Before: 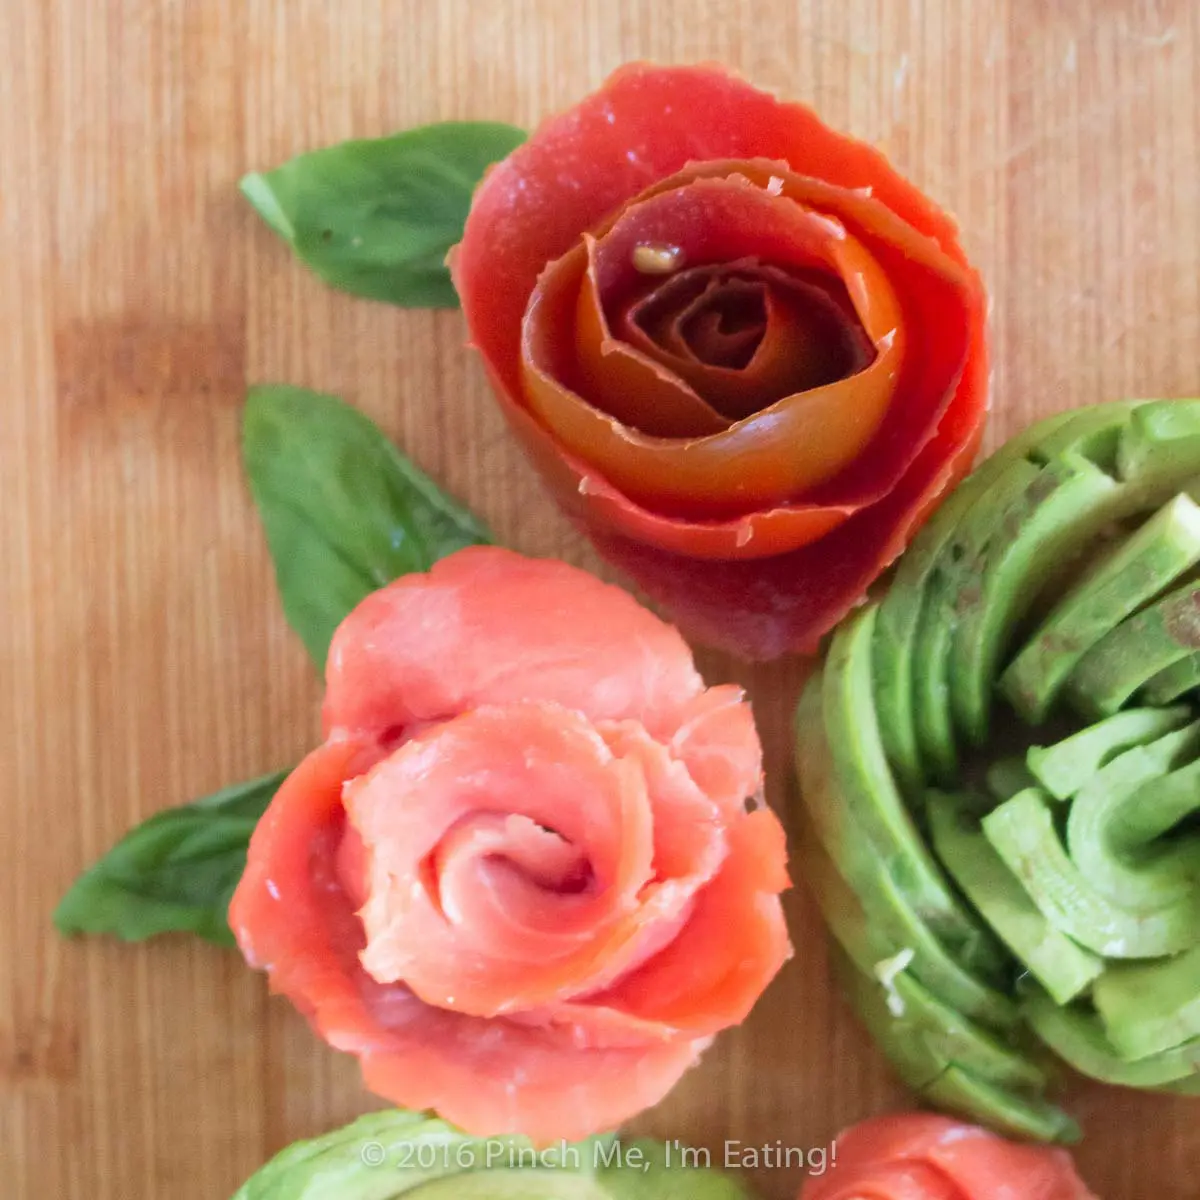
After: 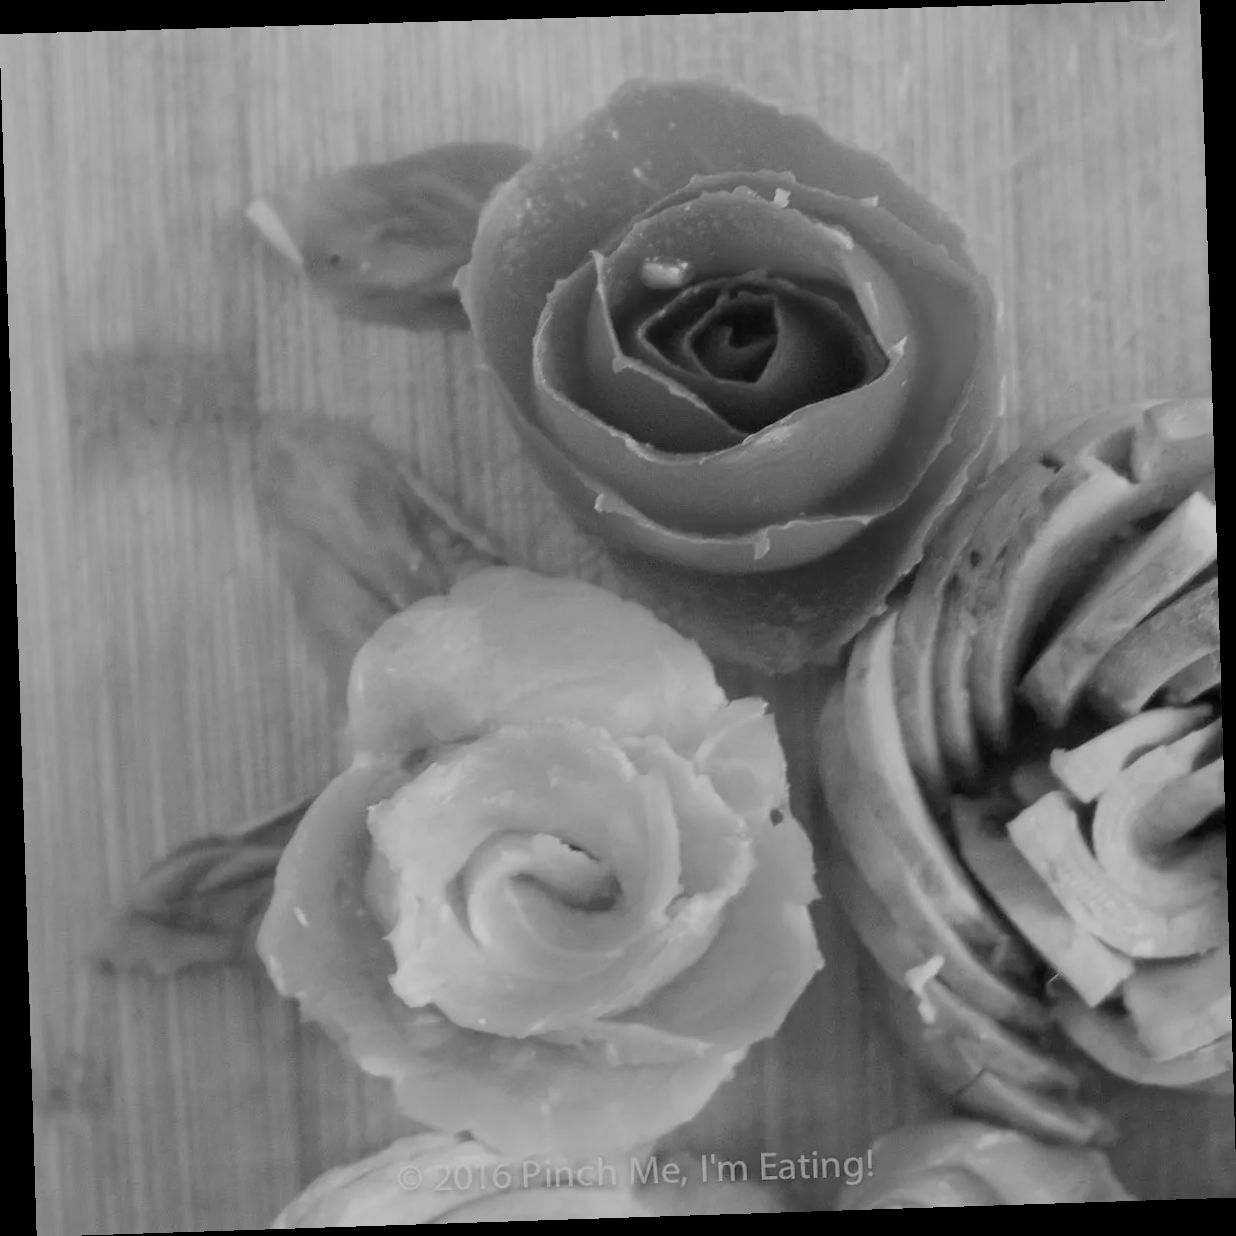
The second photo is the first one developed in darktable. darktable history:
filmic rgb: black relative exposure -13 EV, threshold 3 EV, target white luminance 85%, hardness 6.3, latitude 42.11%, contrast 0.858, shadows ↔ highlights balance 8.63%, color science v4 (2020), enable highlight reconstruction true
color calibration: output gray [0.267, 0.423, 0.261, 0], illuminant same as pipeline (D50), adaptation none (bypass)
rotate and perspective: rotation -1.77°, lens shift (horizontal) 0.004, automatic cropping off
